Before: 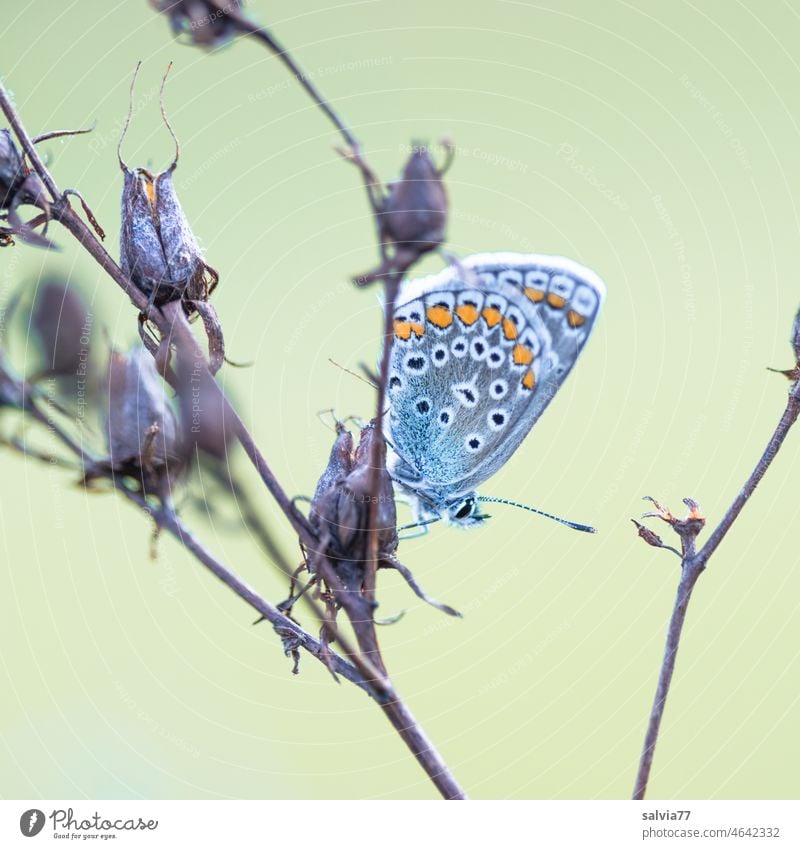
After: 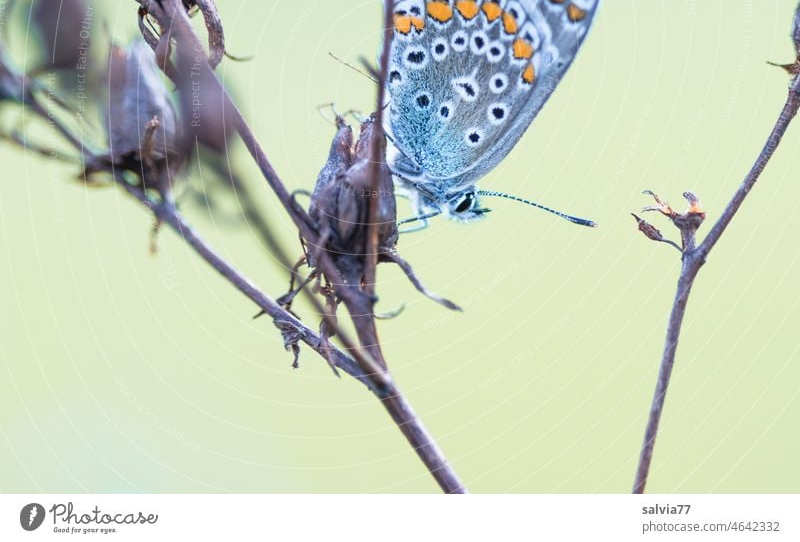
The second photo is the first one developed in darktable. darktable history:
crop and rotate: top 36.071%
